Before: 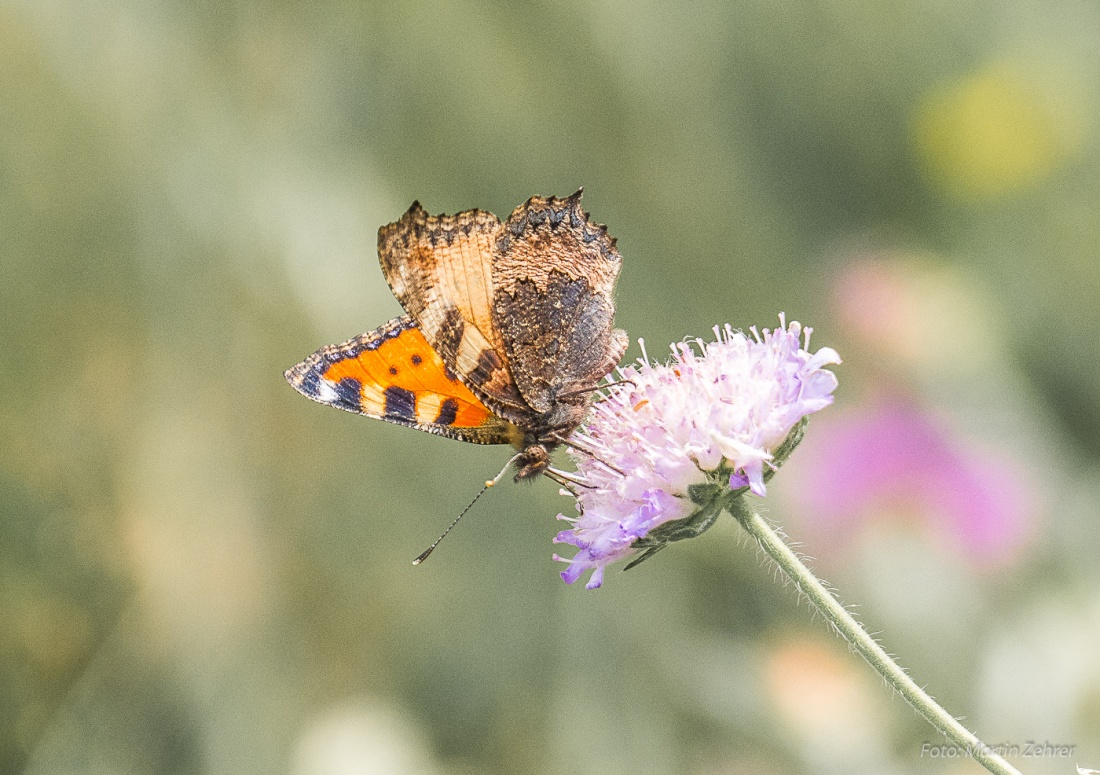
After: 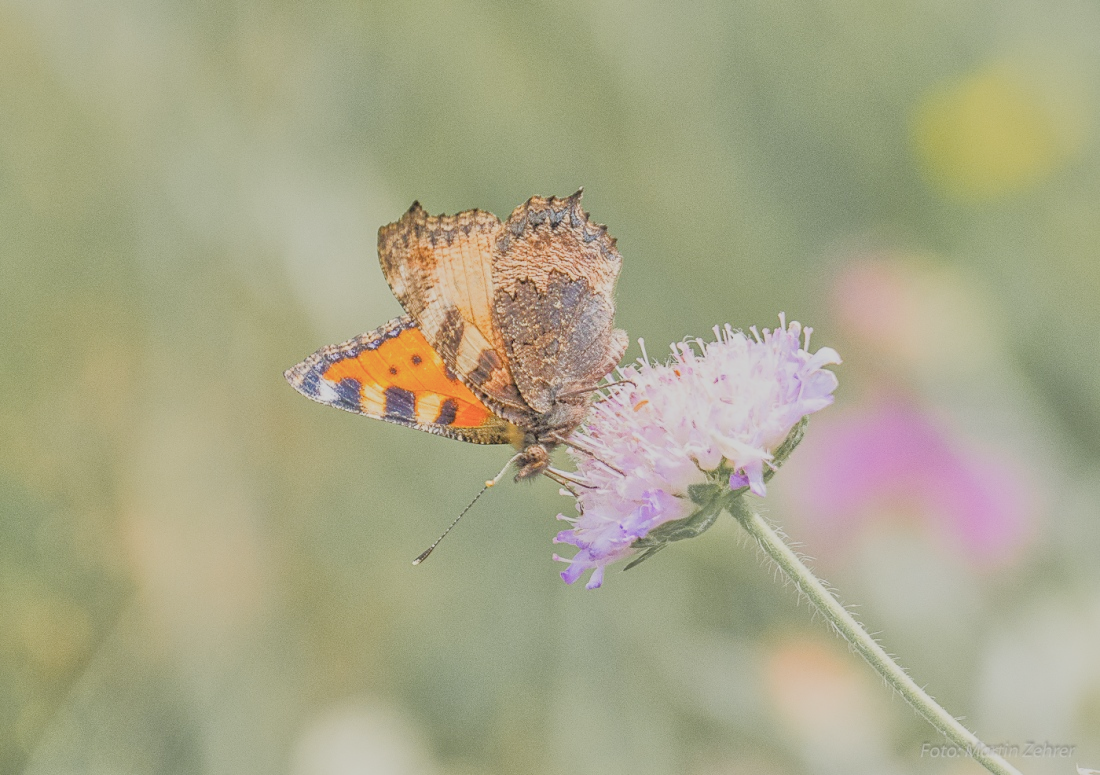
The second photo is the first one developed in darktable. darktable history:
contrast brightness saturation: contrast -0.15, brightness 0.05, saturation -0.12
filmic rgb: white relative exposure 3.85 EV, hardness 4.3
tone equalizer: -7 EV 0.15 EV, -6 EV 0.6 EV, -5 EV 1.15 EV, -4 EV 1.33 EV, -3 EV 1.15 EV, -2 EV 0.6 EV, -1 EV 0.15 EV, mask exposure compensation -0.5 EV
